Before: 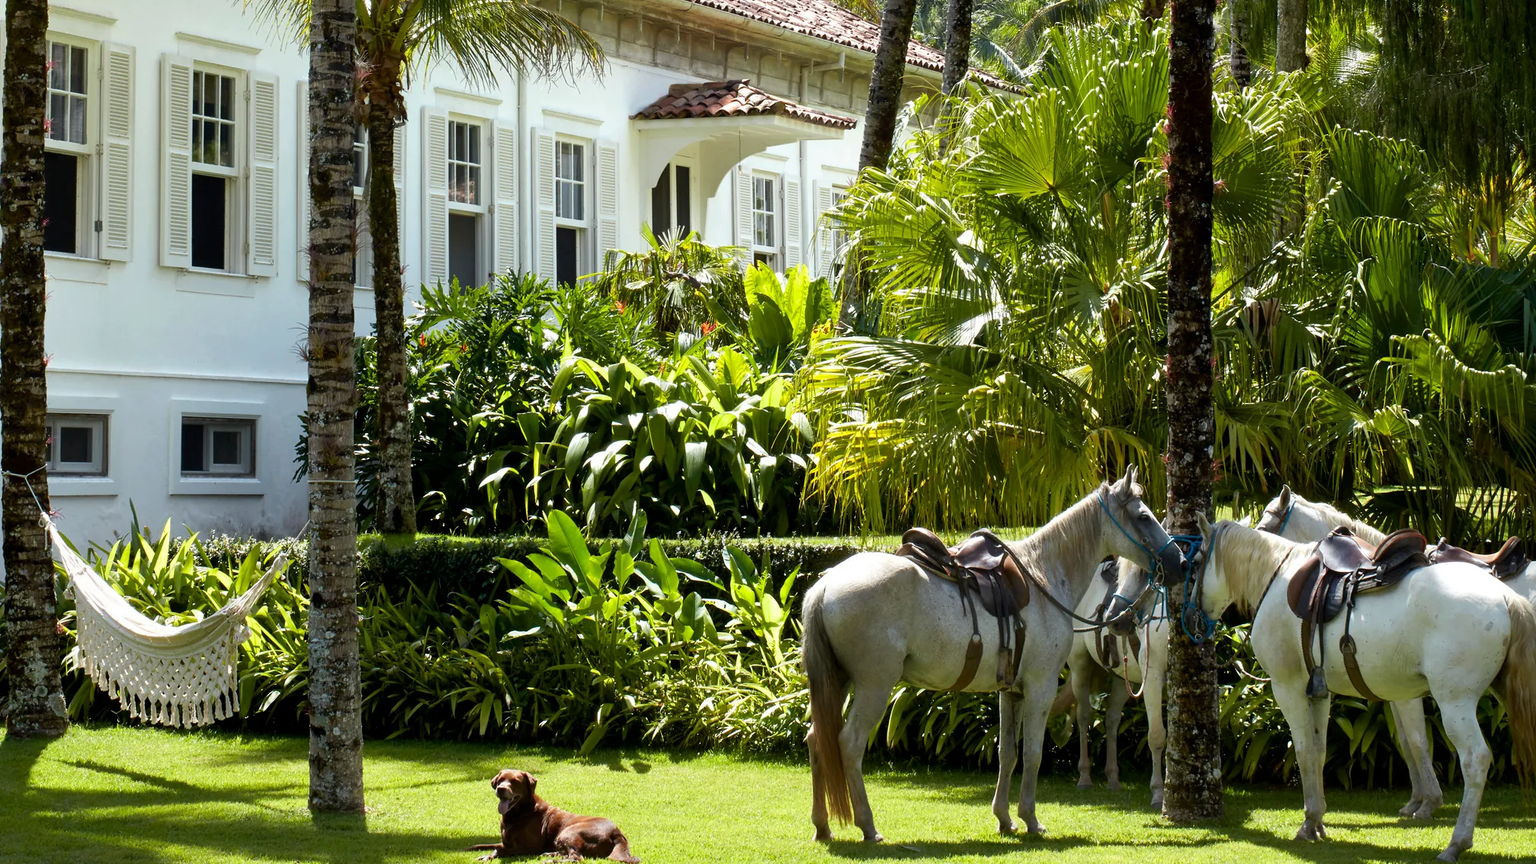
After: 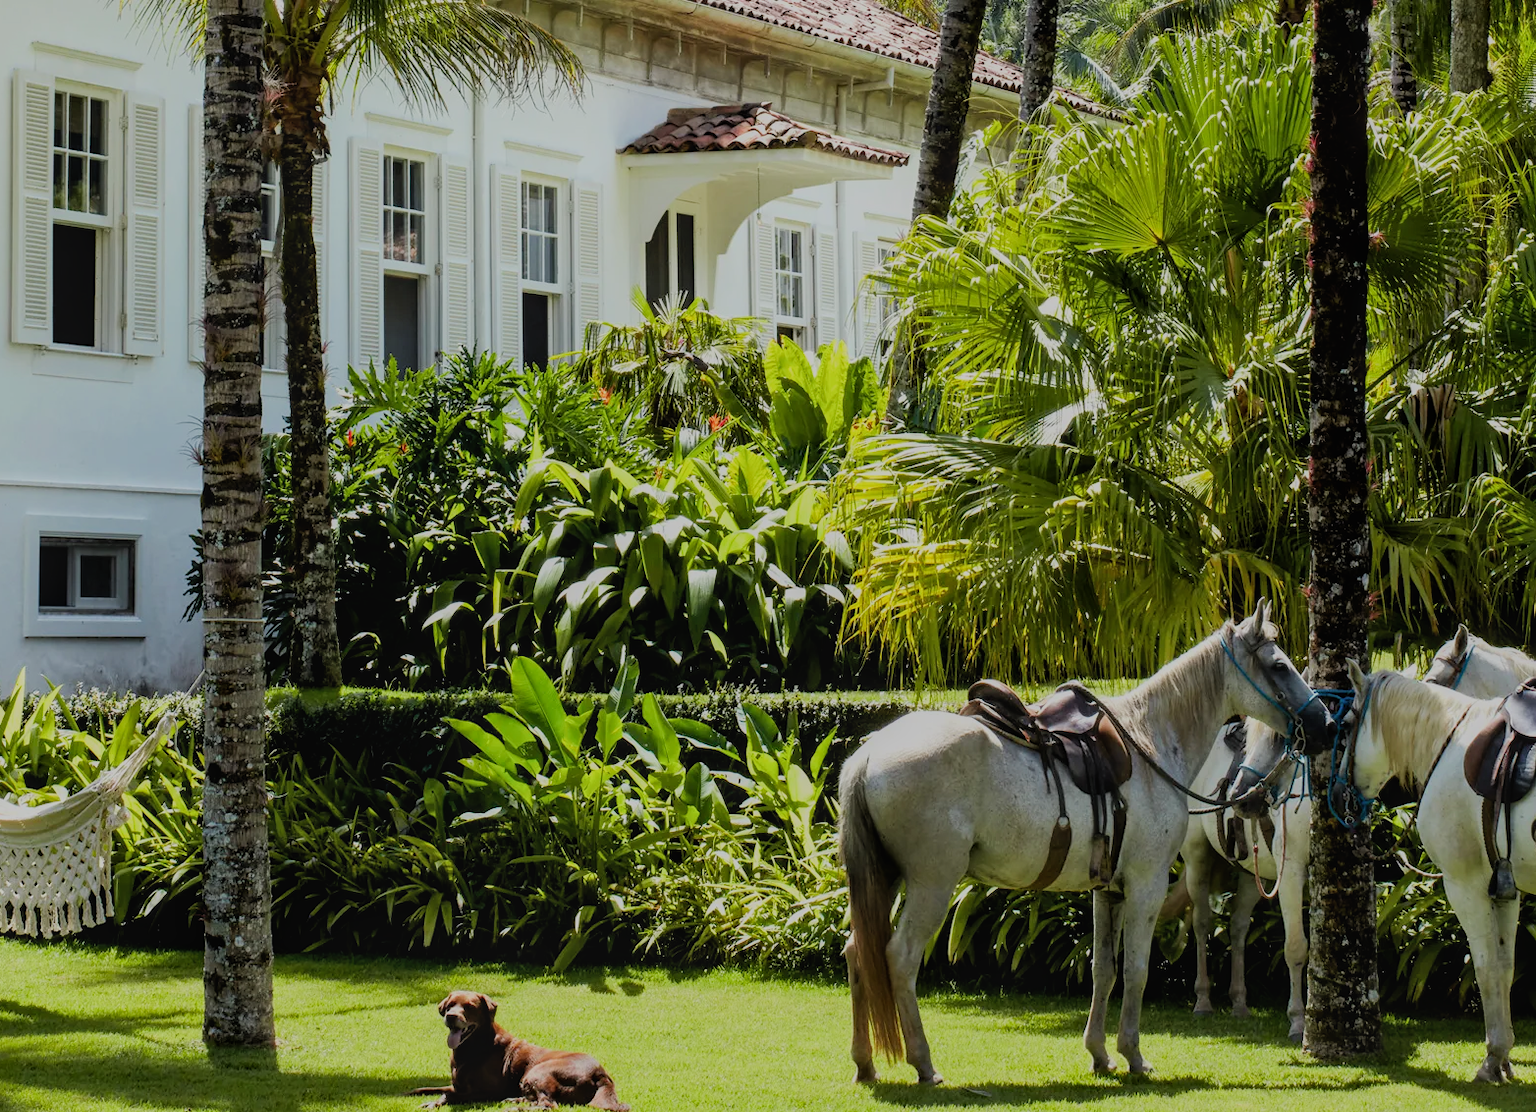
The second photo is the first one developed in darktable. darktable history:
crop: left 9.86%, right 12.483%
local contrast: detail 110%
tone equalizer: -8 EV -0.001 EV, -7 EV 0.005 EV, -6 EV -0.021 EV, -5 EV 0.021 EV, -4 EV -0.009 EV, -3 EV 0.028 EV, -2 EV -0.076 EV, -1 EV -0.301 EV, +0 EV -0.594 EV, edges refinement/feathering 500, mask exposure compensation -1.57 EV, preserve details no
filmic rgb: black relative exposure -7.65 EV, white relative exposure 4.56 EV, hardness 3.61, iterations of high-quality reconstruction 0
